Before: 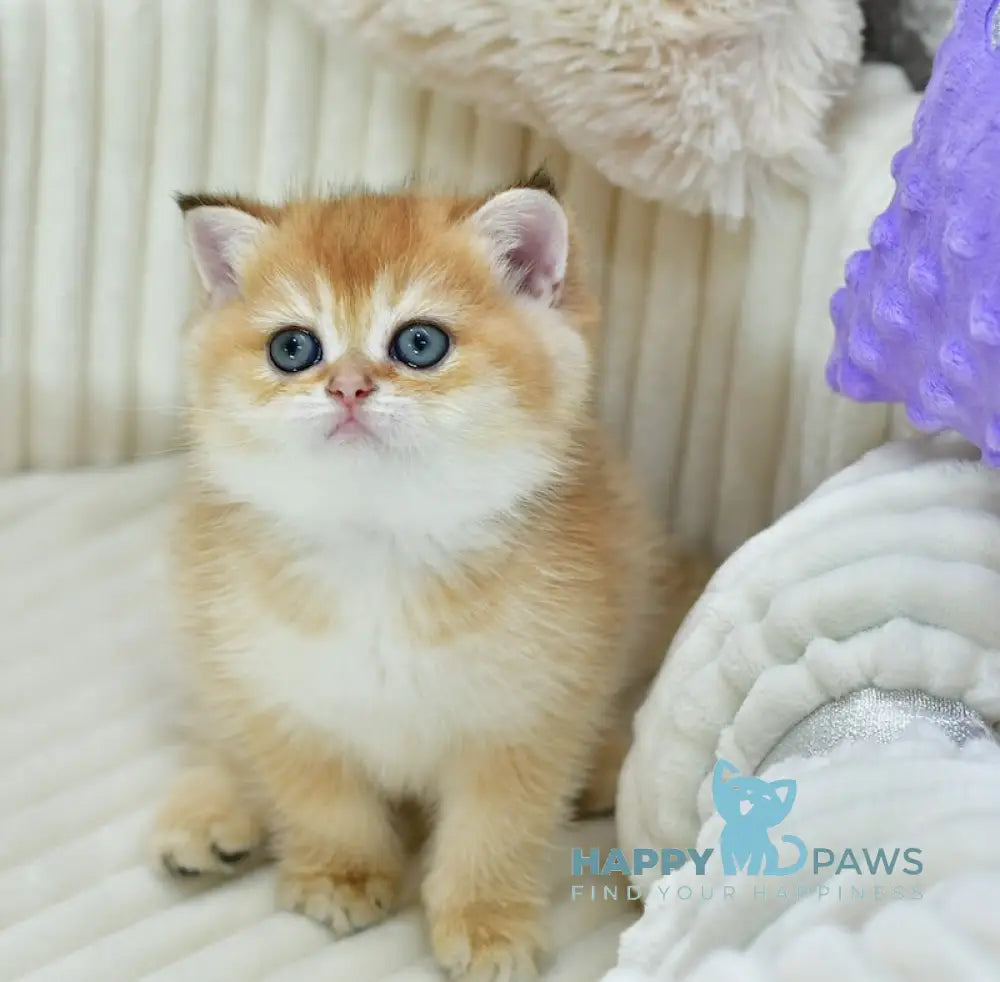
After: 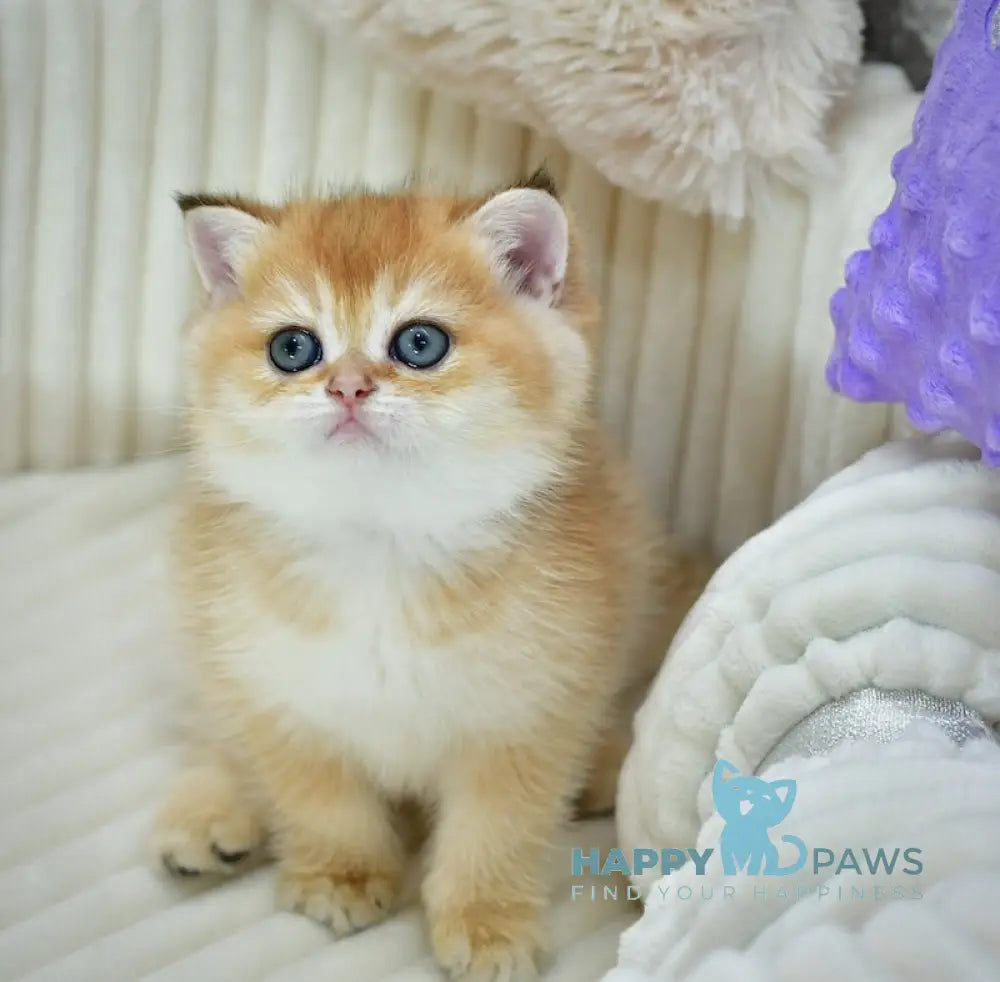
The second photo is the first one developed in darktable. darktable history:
vignetting: fall-off start 81.27%, fall-off radius 62.32%, brightness -0.368, saturation 0.006, automatic ratio true, width/height ratio 1.421
